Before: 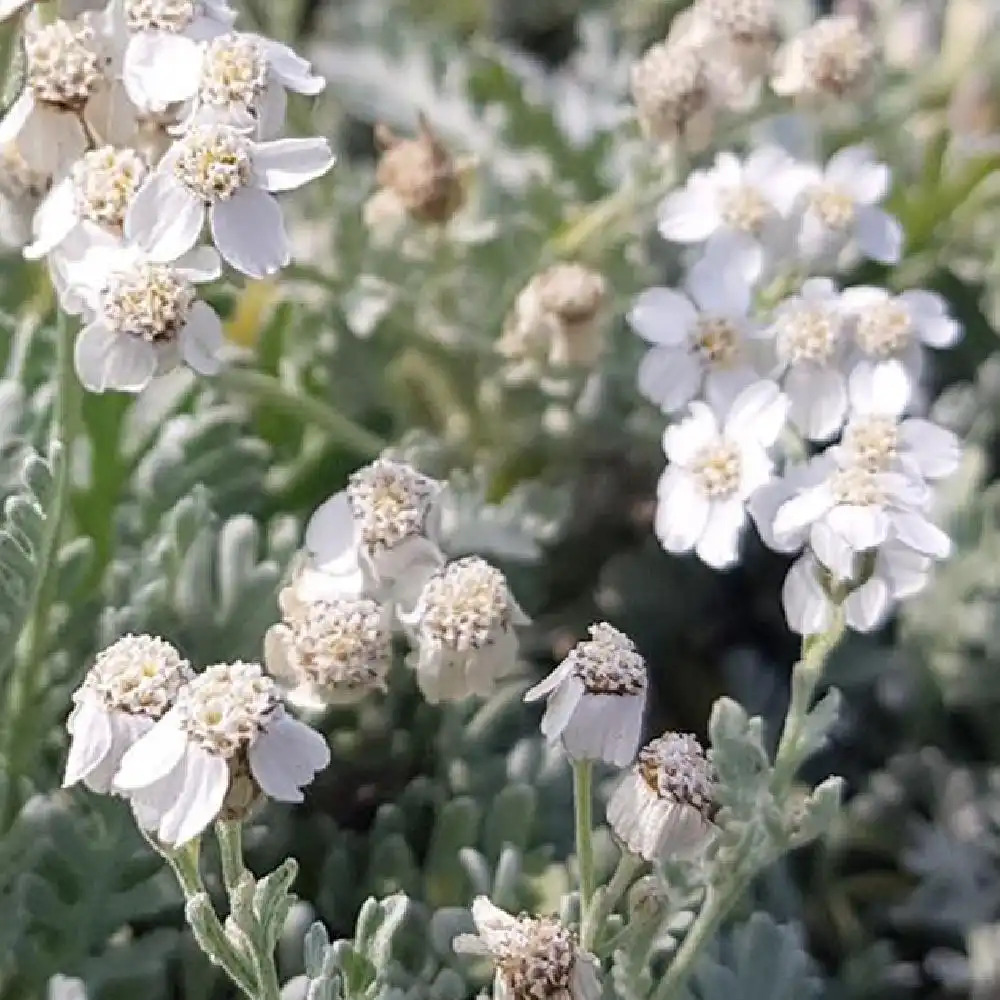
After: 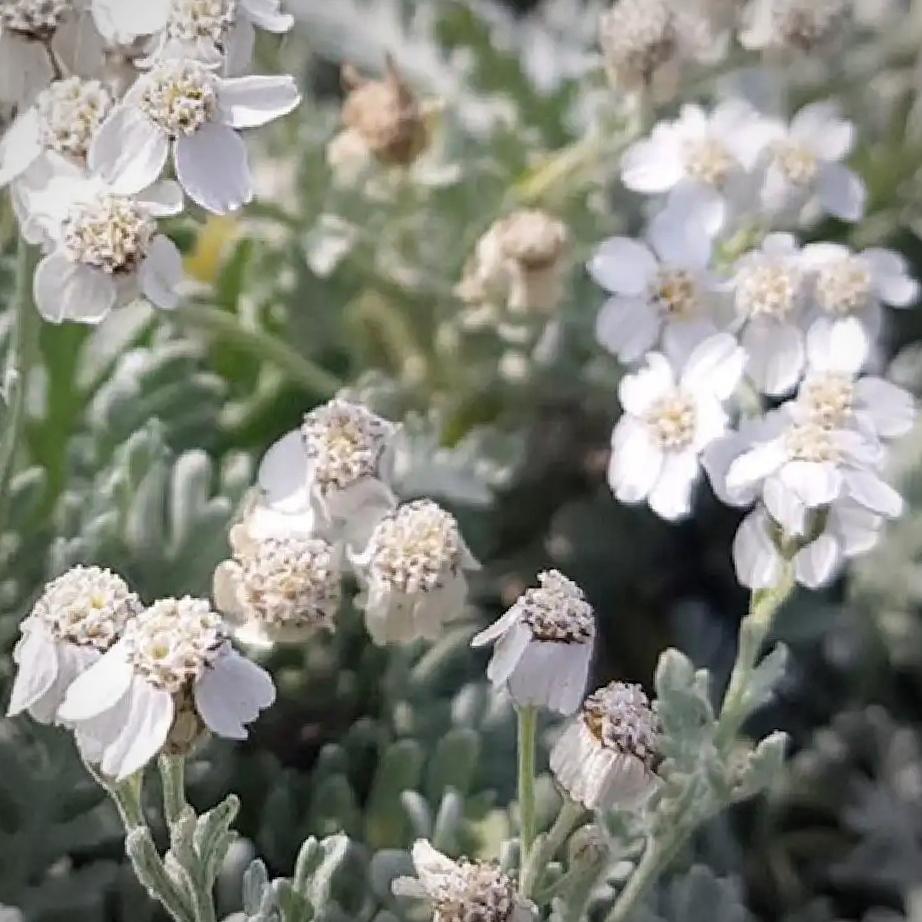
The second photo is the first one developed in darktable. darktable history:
vignetting: fall-off radius 45%, brightness -0.33
crop and rotate: angle -1.96°, left 3.097%, top 4.154%, right 1.586%, bottom 0.529%
